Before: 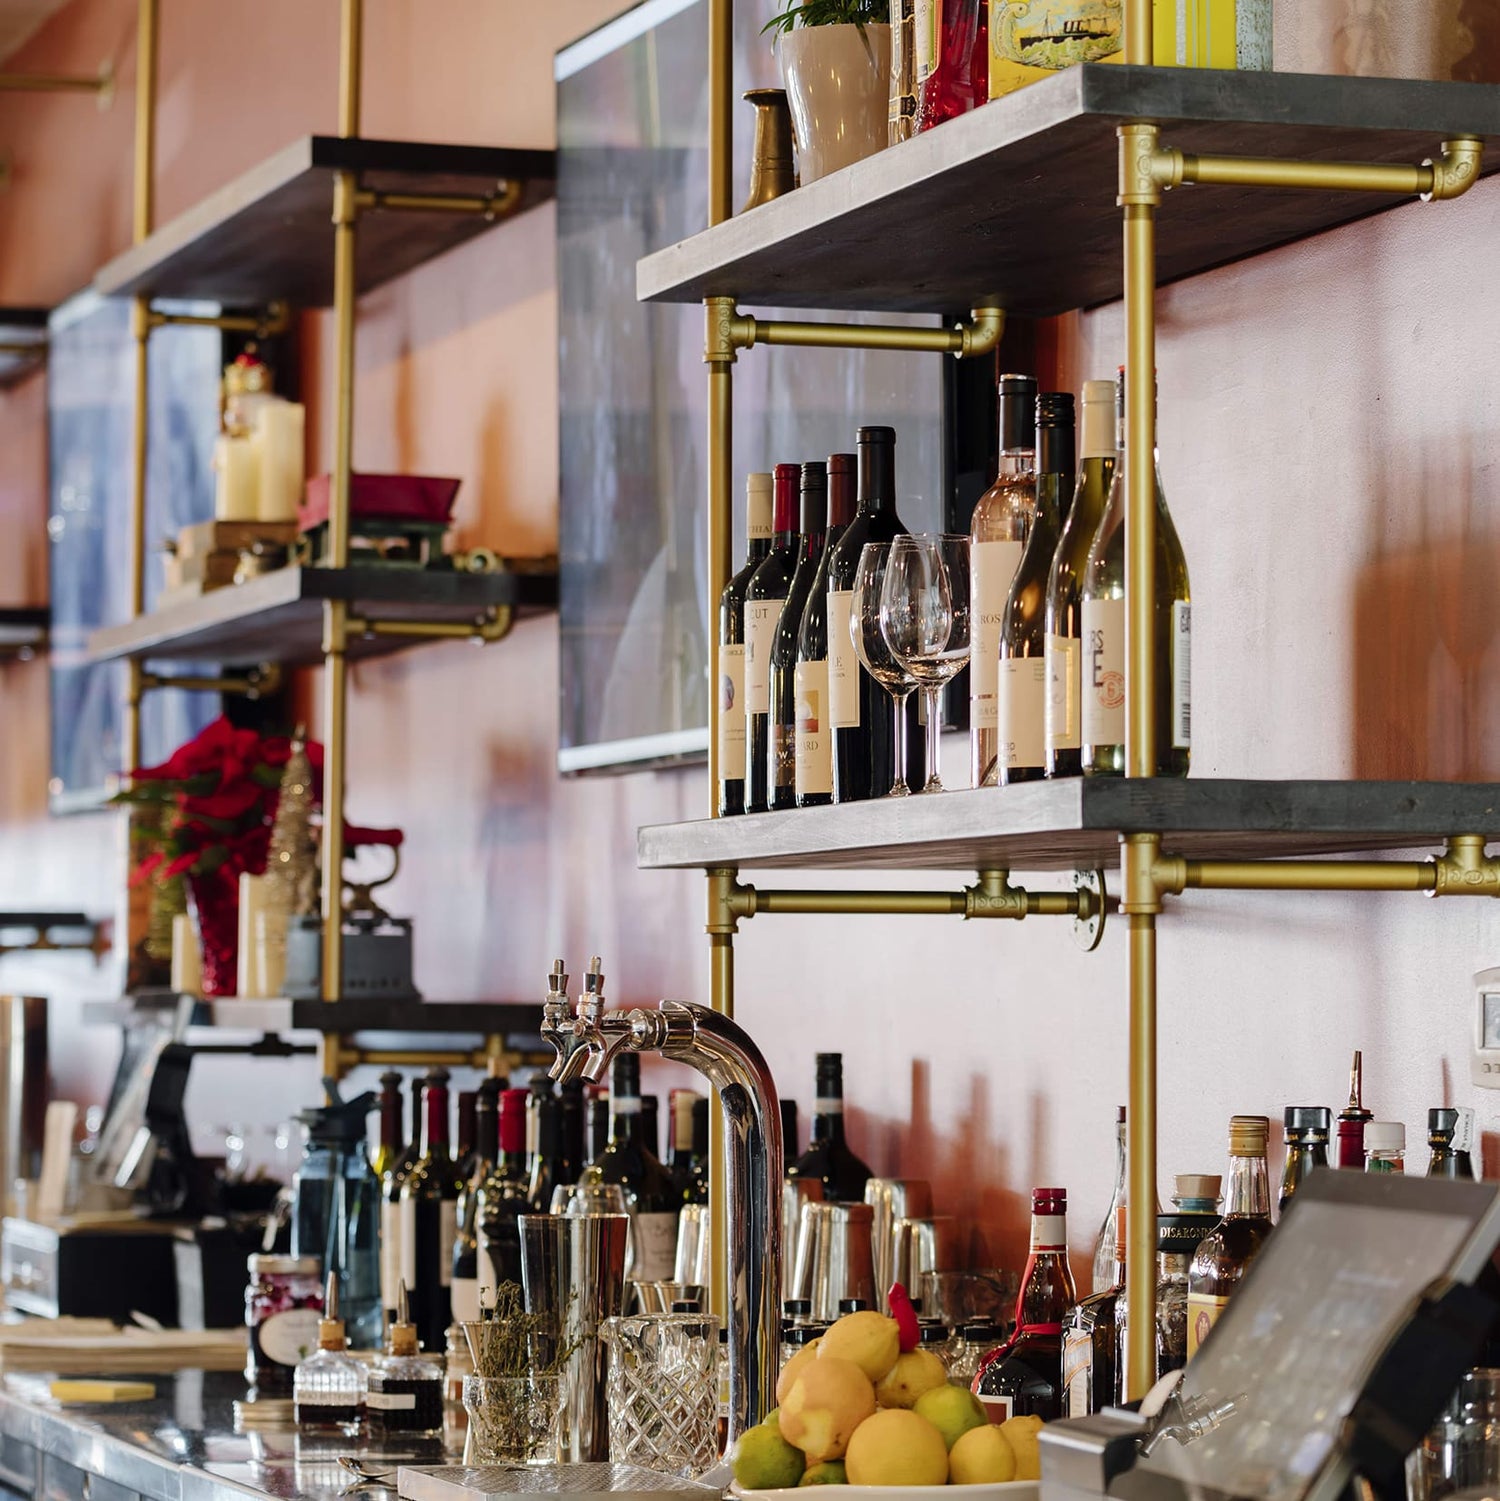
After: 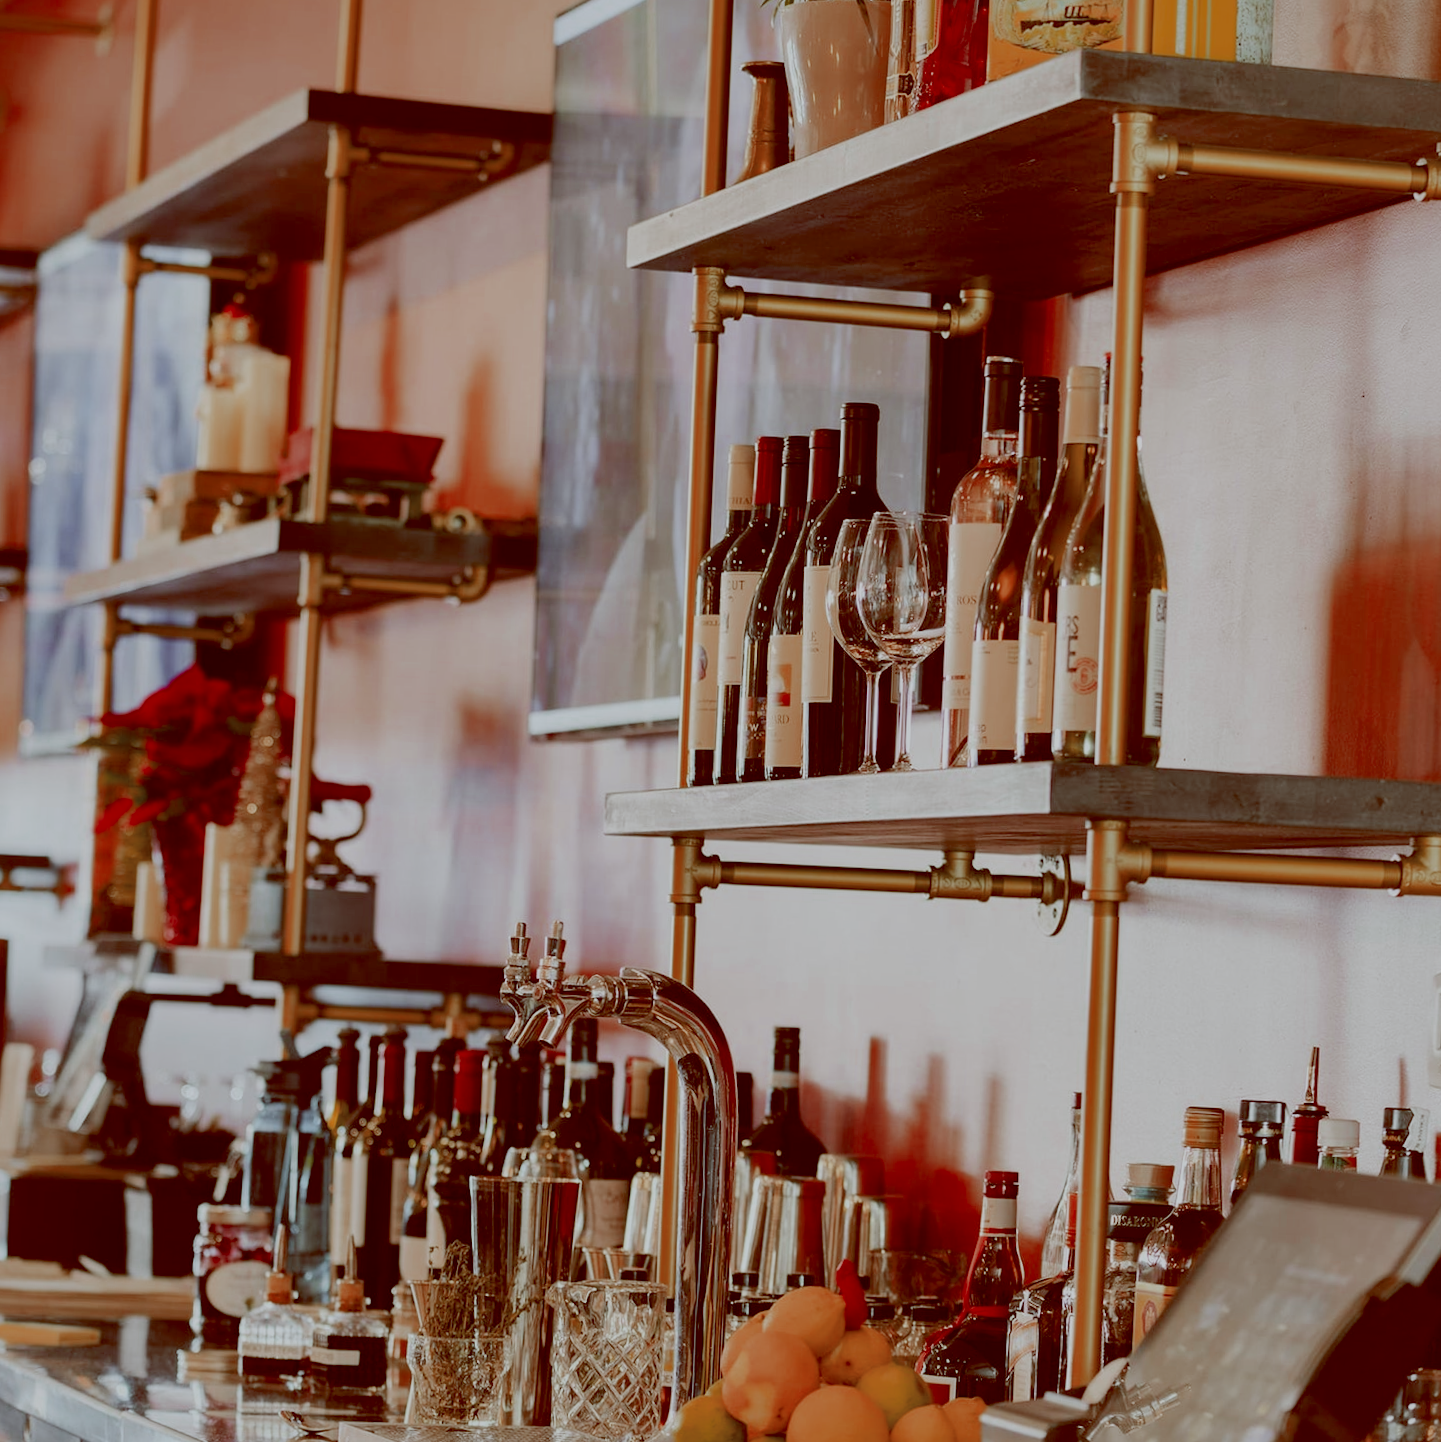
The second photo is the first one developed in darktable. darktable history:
crop and rotate: angle -2.38°
color balance: lift [1, 1.011, 0.999, 0.989], gamma [1.109, 1.045, 1.039, 0.955], gain [0.917, 0.936, 0.952, 1.064], contrast 2.32%, contrast fulcrum 19%, output saturation 101%
shadows and highlights: on, module defaults
color correction: highlights a* -2.68, highlights b* 2.57
filmic rgb: black relative exposure -7.65 EV, white relative exposure 4.56 EV, hardness 3.61
color zones: curves: ch0 [(0, 0.299) (0.25, 0.383) (0.456, 0.352) (0.736, 0.571)]; ch1 [(0, 0.63) (0.151, 0.568) (0.254, 0.416) (0.47, 0.558) (0.732, 0.37) (0.909, 0.492)]; ch2 [(0.004, 0.604) (0.158, 0.443) (0.257, 0.403) (0.761, 0.468)]
